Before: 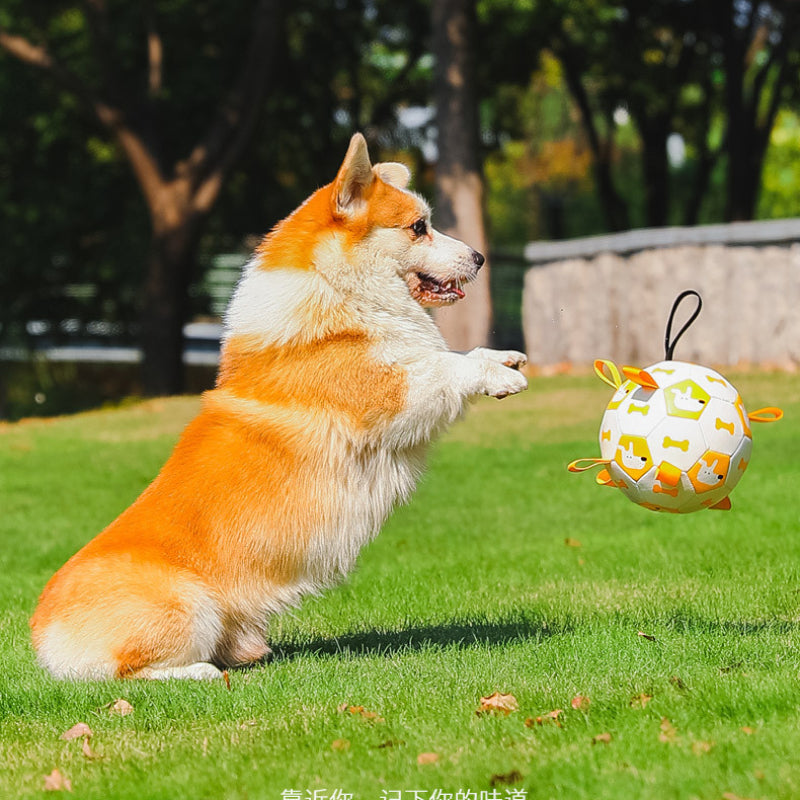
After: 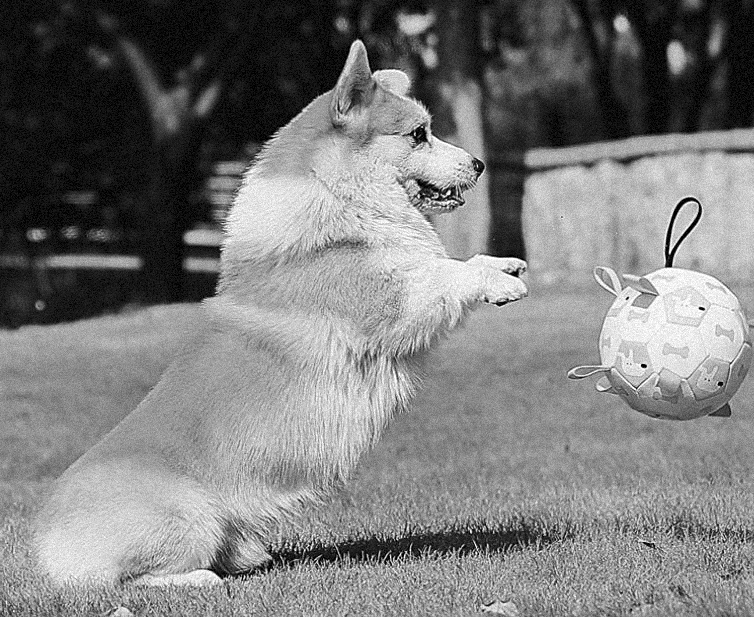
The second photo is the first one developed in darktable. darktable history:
contrast brightness saturation: contrast 0.13, brightness -0.05, saturation 0.16
crop and rotate: angle 0.03°, top 11.643%, right 5.651%, bottom 11.189%
monochrome: size 1
exposure: compensate highlight preservation false
color balance rgb: perceptual saturation grading › global saturation 20%, perceptual saturation grading › highlights -50%, perceptual saturation grading › shadows 30%
sharpen: on, module defaults
grain: coarseness 9.38 ISO, strength 34.99%, mid-tones bias 0%
